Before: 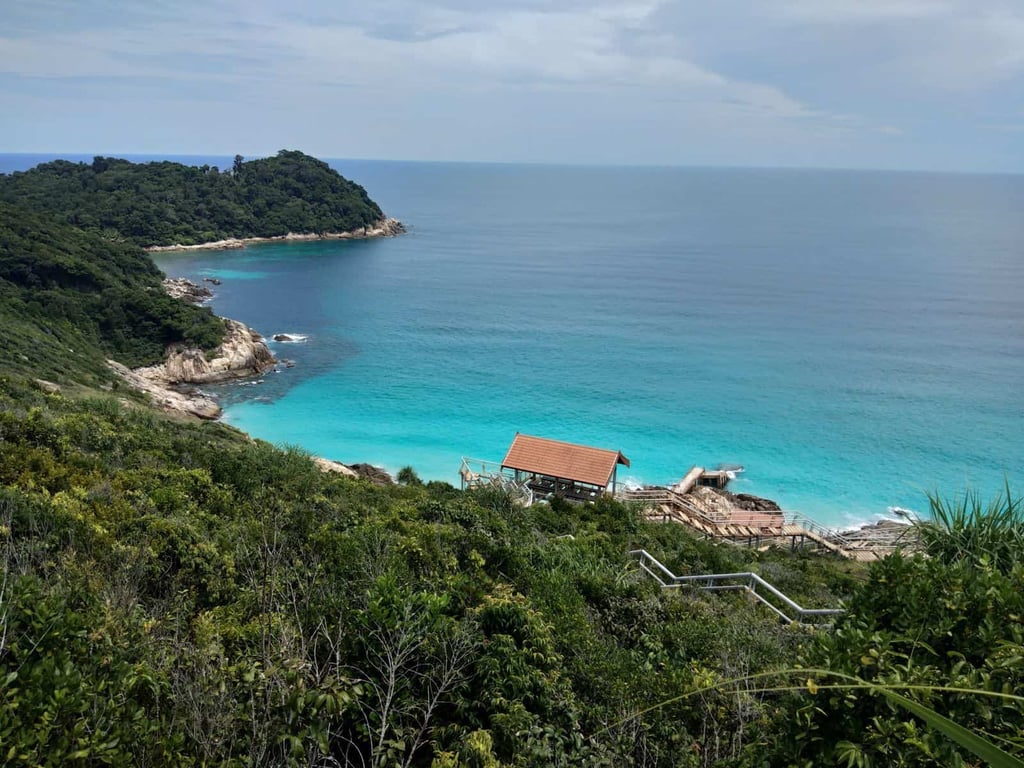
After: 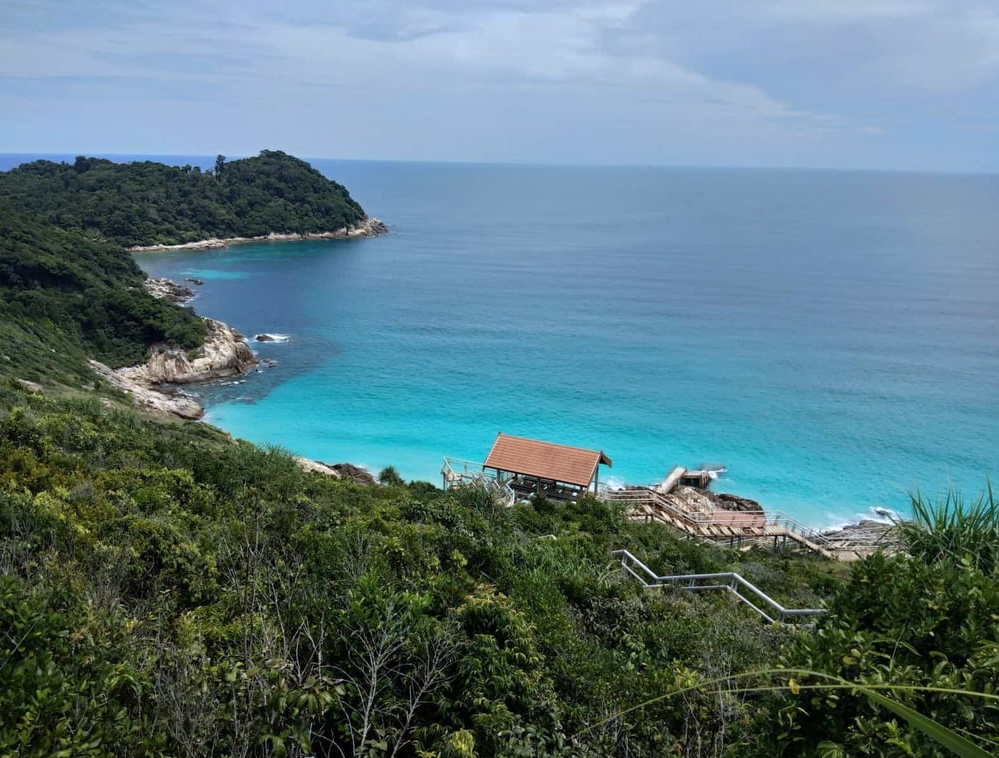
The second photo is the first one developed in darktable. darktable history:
crop and rotate: left 1.774%, right 0.633%, bottom 1.28%
white balance: red 0.967, blue 1.049
